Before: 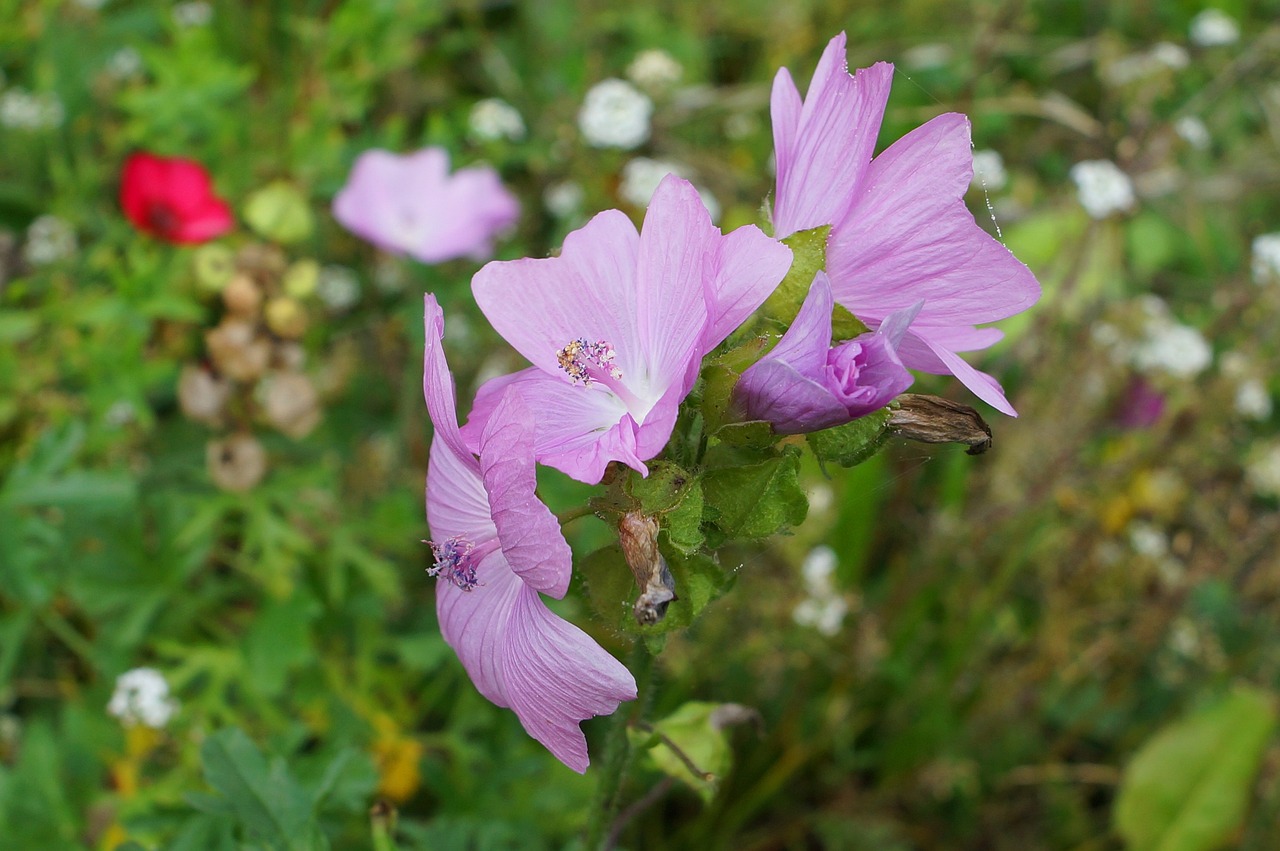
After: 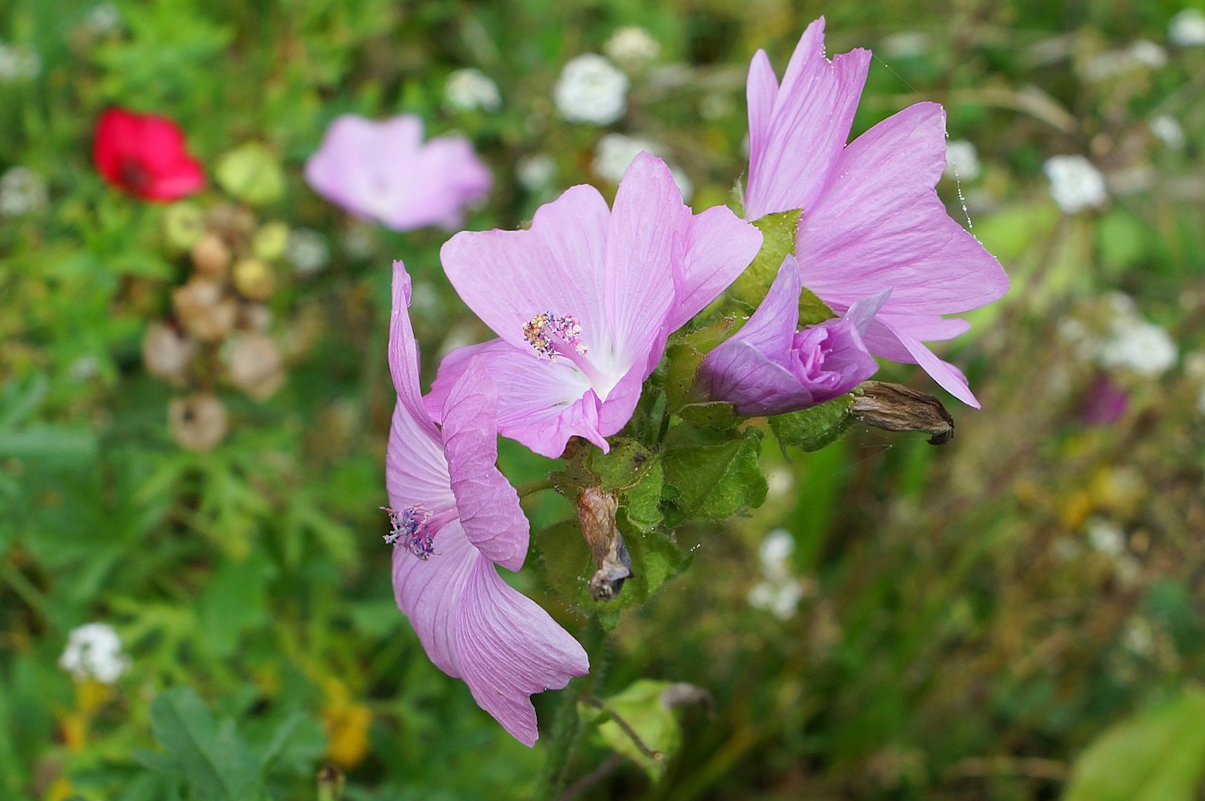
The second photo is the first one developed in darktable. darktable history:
exposure: exposure 0.127 EV, compensate highlight preservation false
crop and rotate: angle -2.38°
